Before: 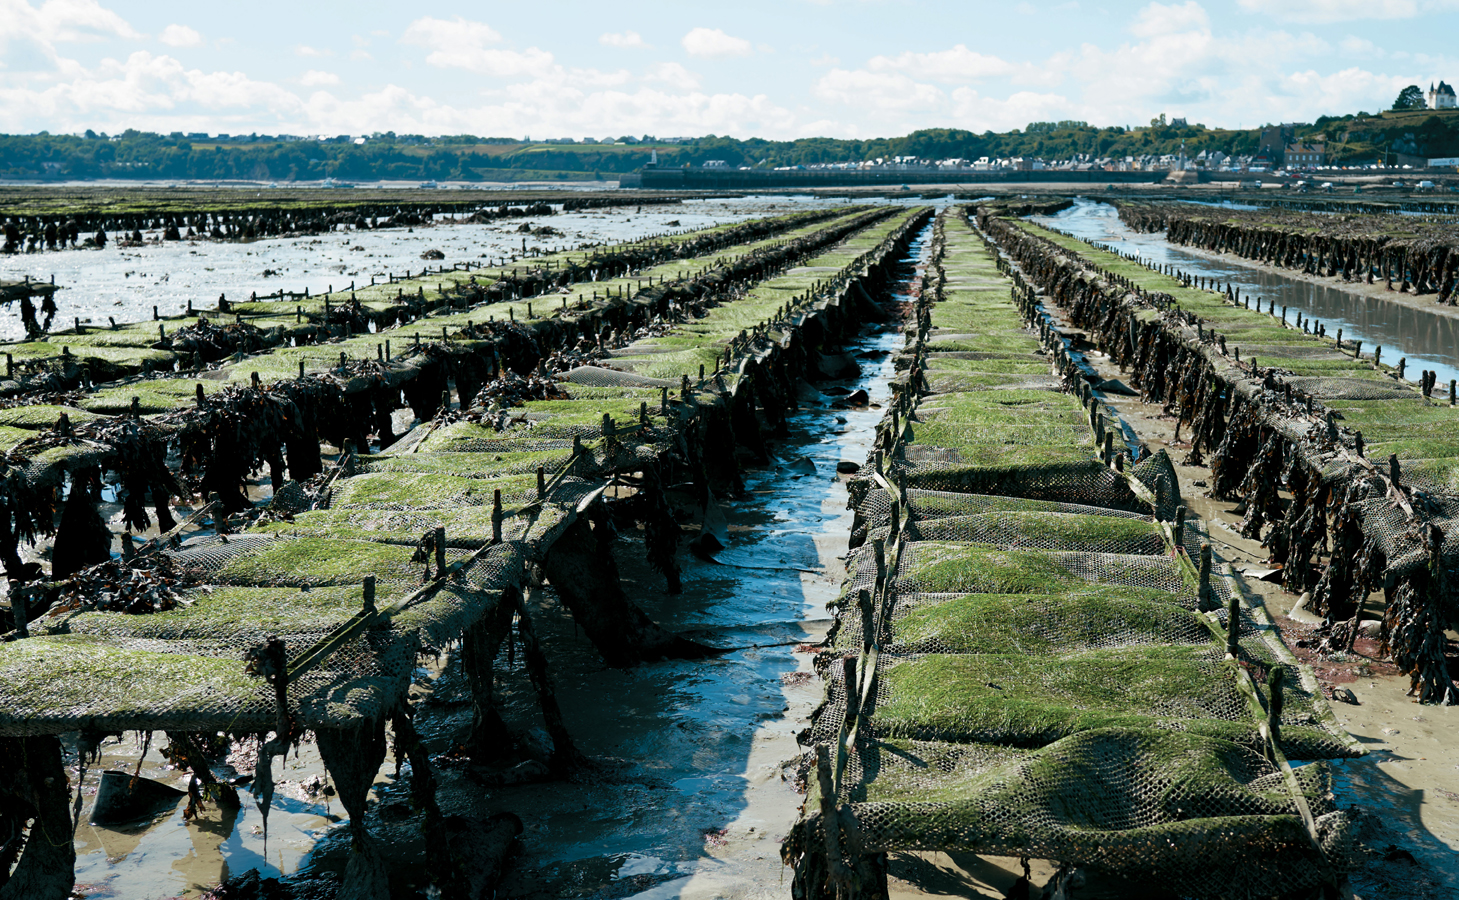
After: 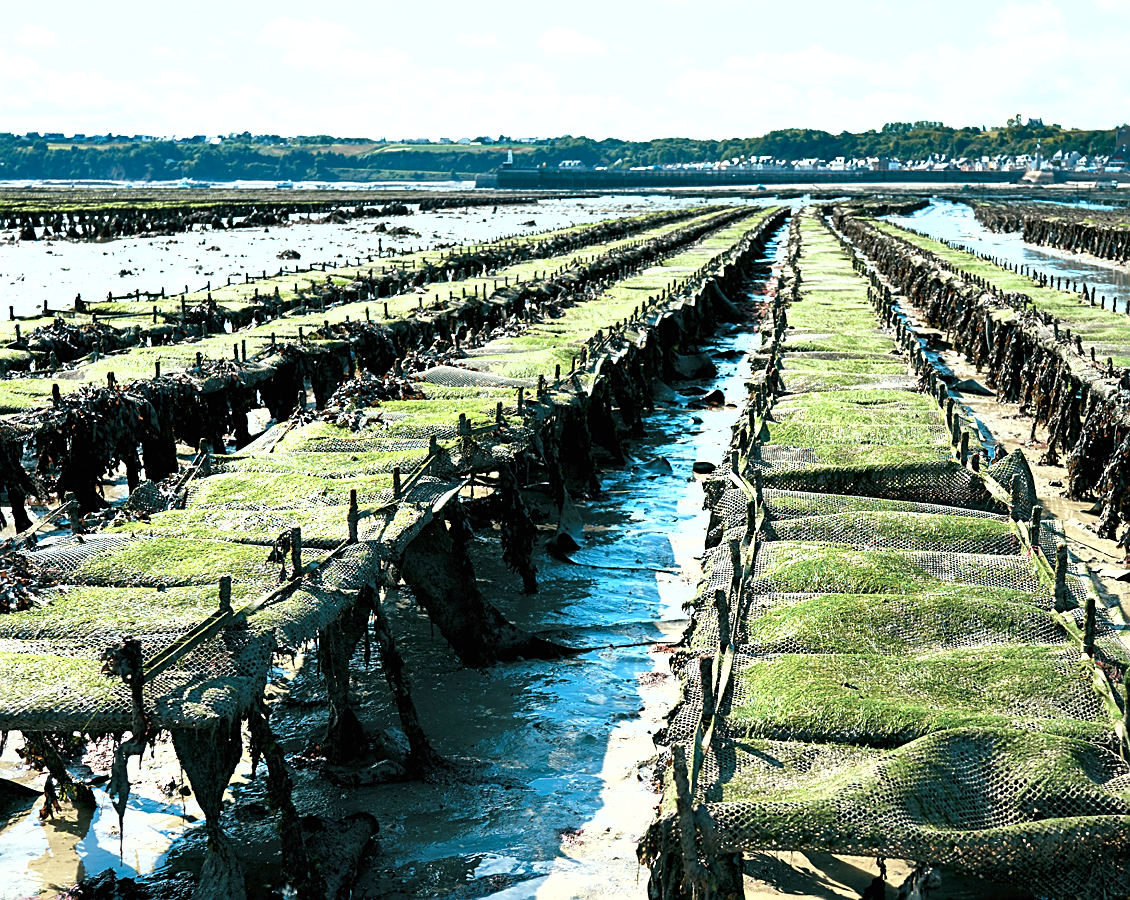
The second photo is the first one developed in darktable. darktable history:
crop: left 9.88%, right 12.664%
sharpen: on, module defaults
exposure: black level correction 0, exposure 1.2 EV, compensate exposure bias true, compensate highlight preservation false
shadows and highlights: shadows 40, highlights -54, highlights color adjustment 46%, low approximation 0.01, soften with gaussian
